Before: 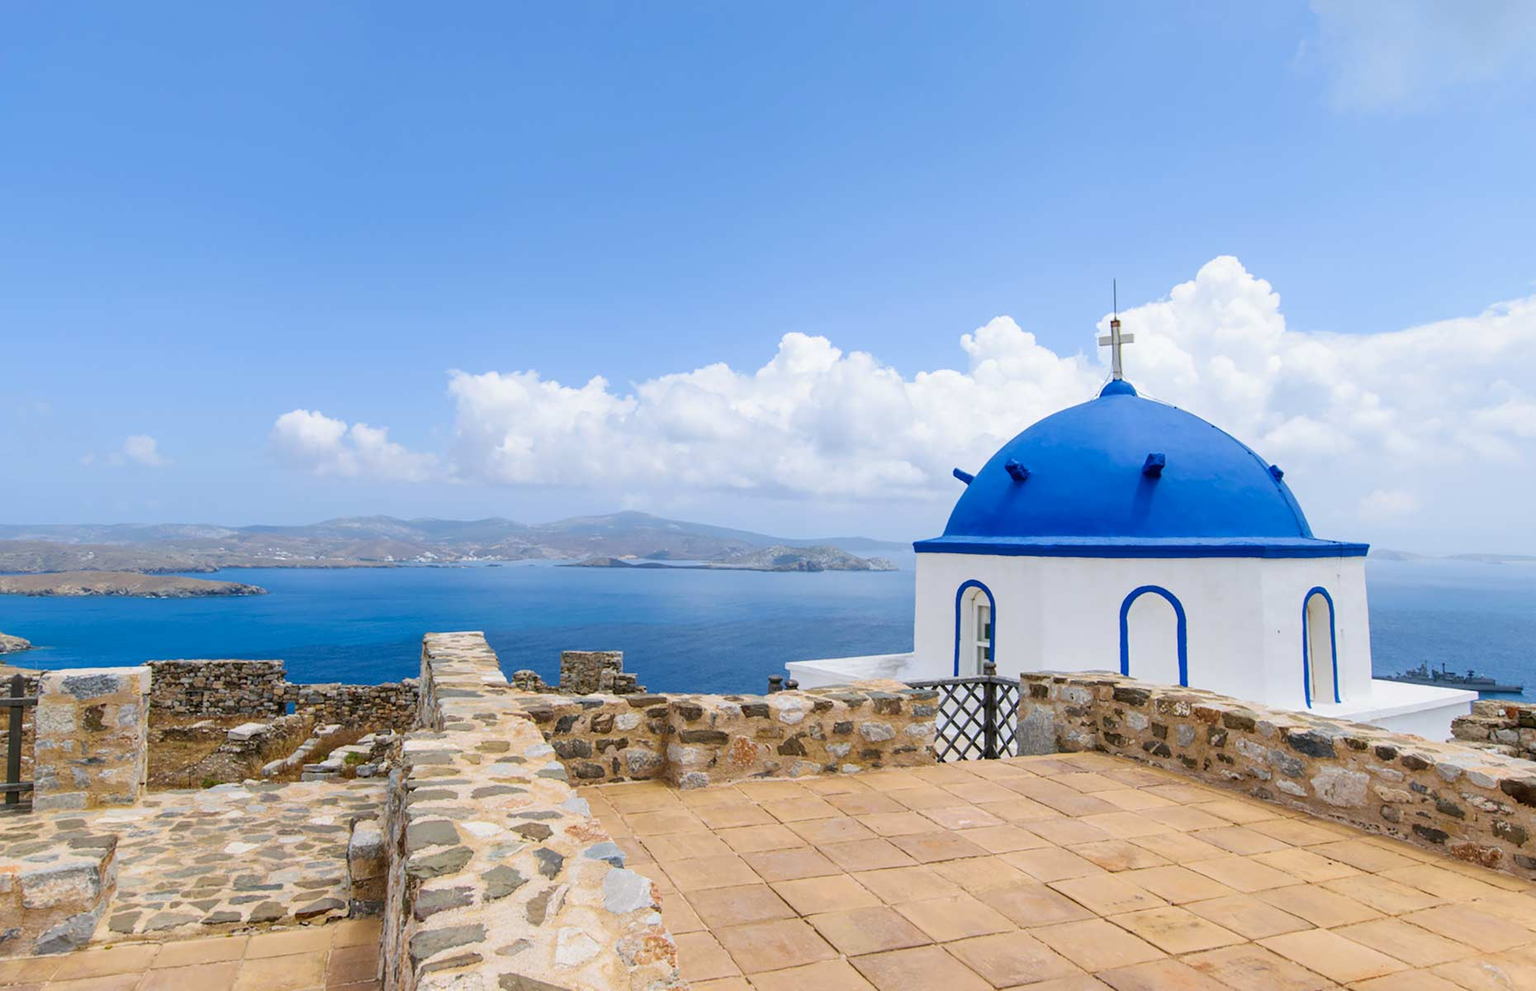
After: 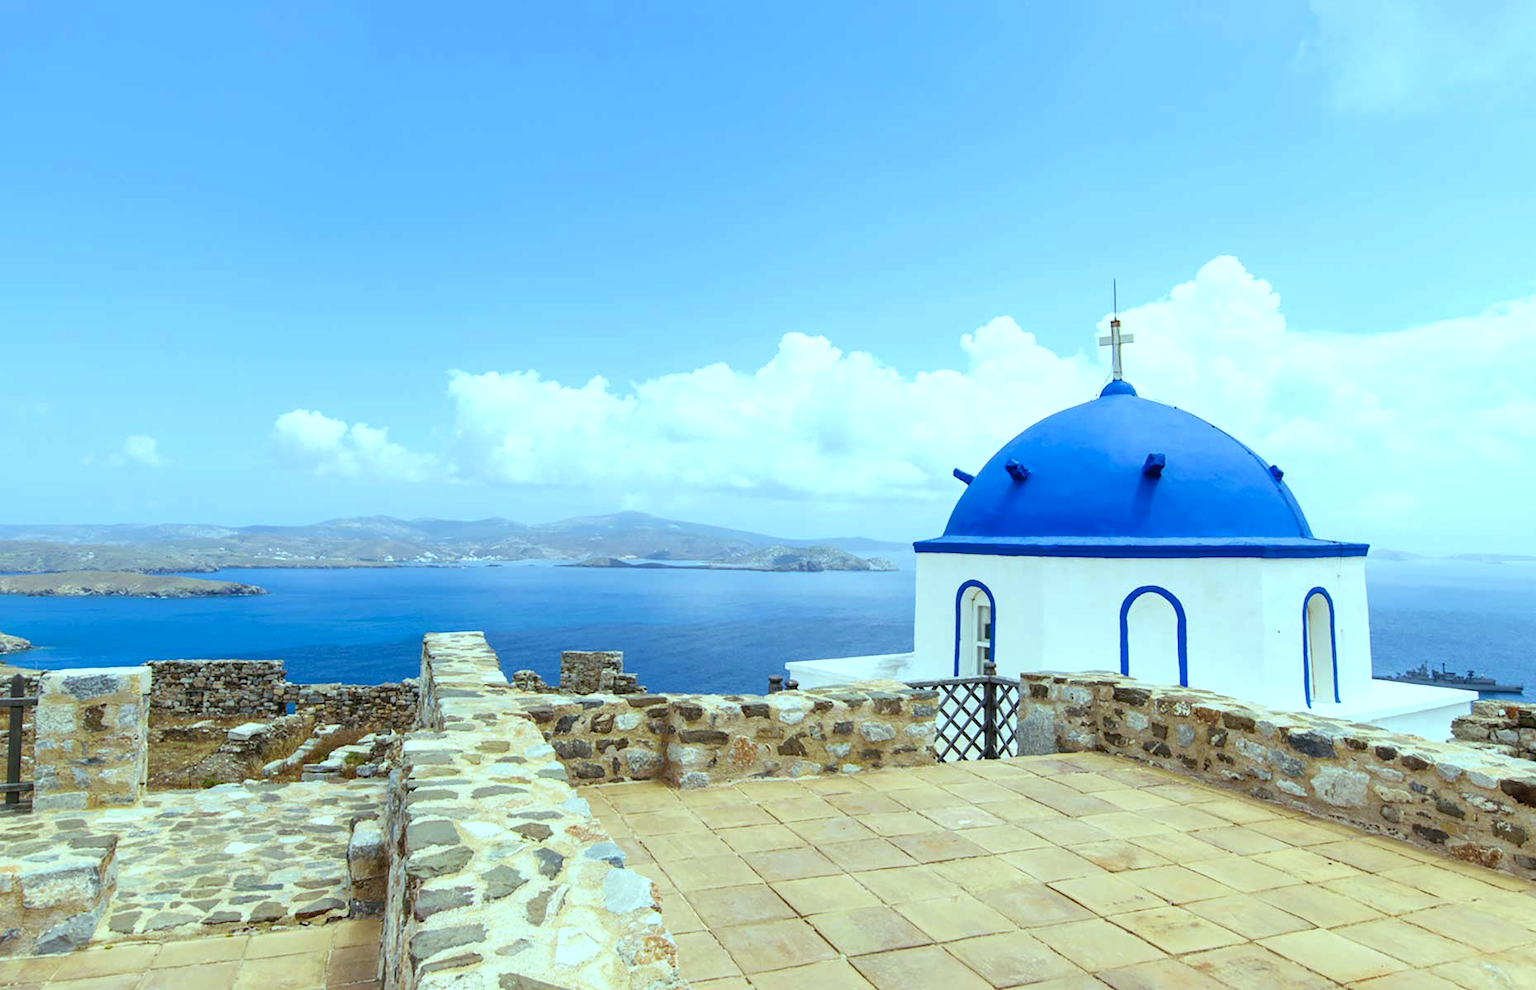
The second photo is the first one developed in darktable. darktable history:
exposure: exposure 0.197 EV, compensate highlight preservation false
color balance: mode lift, gamma, gain (sRGB), lift [0.997, 0.979, 1.021, 1.011], gamma [1, 1.084, 0.916, 0.998], gain [1, 0.87, 1.13, 1.101], contrast 4.55%, contrast fulcrum 38.24%, output saturation 104.09%
